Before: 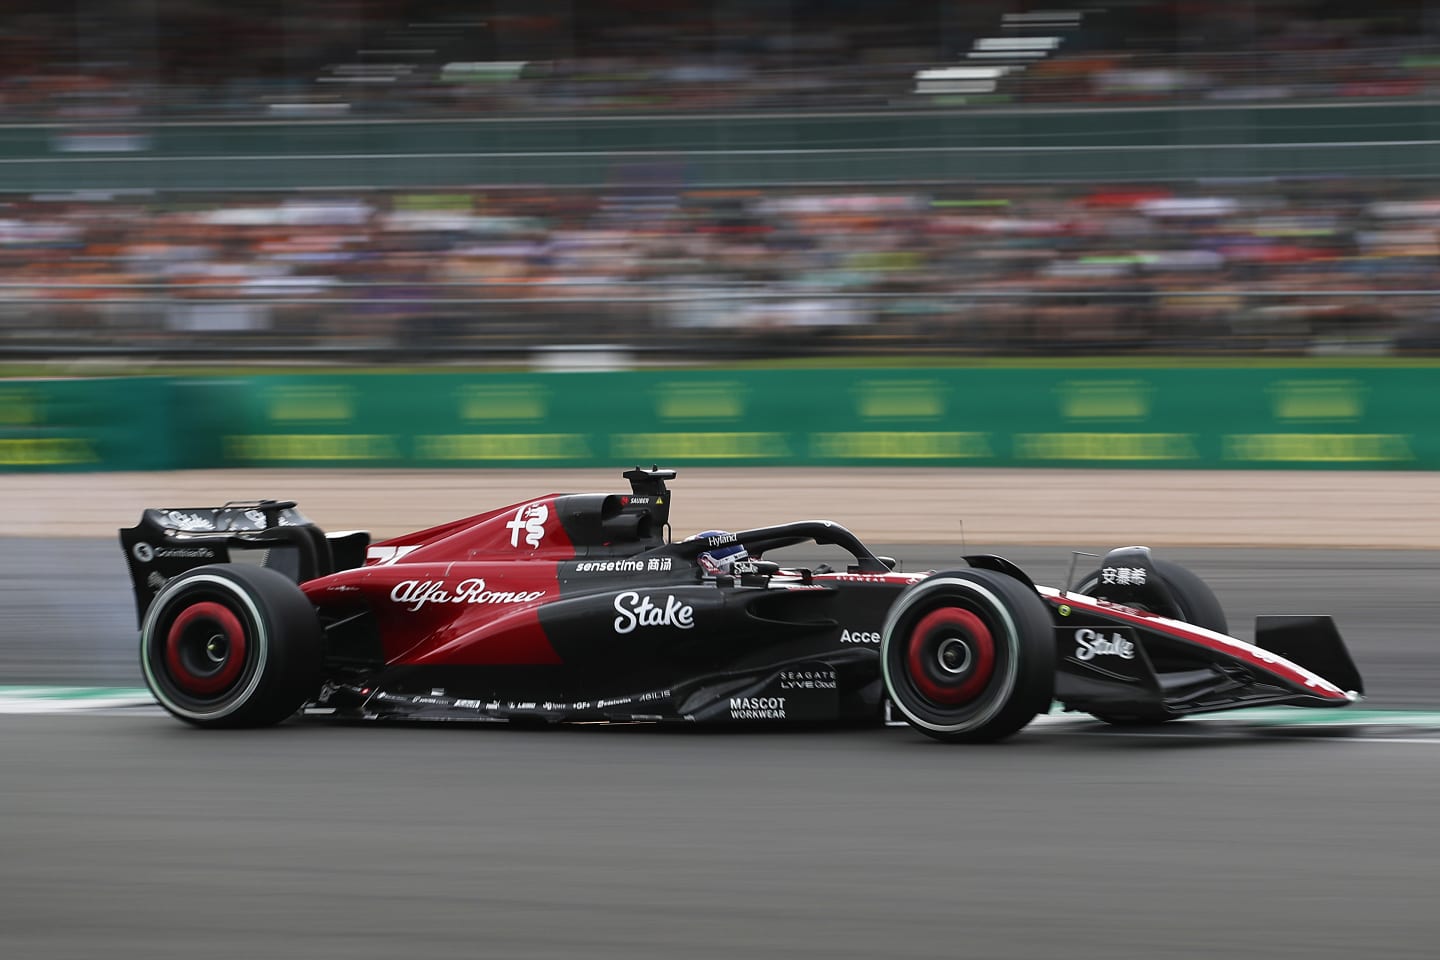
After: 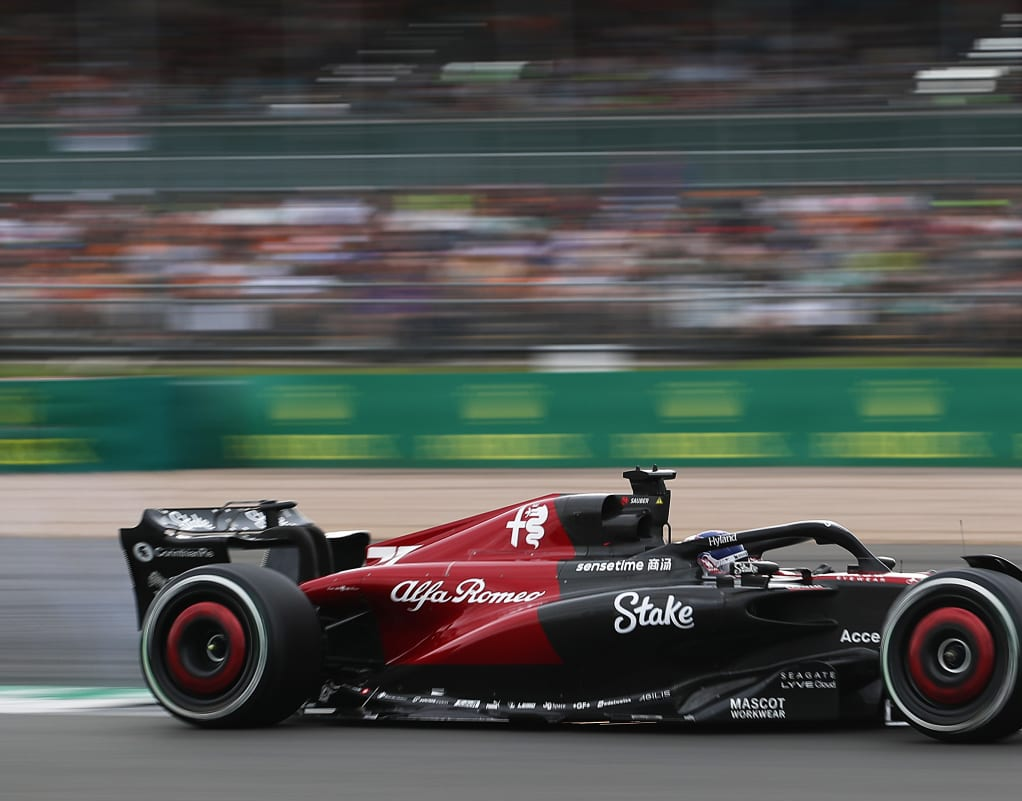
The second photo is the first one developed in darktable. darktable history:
crop: right 29.015%, bottom 16.495%
